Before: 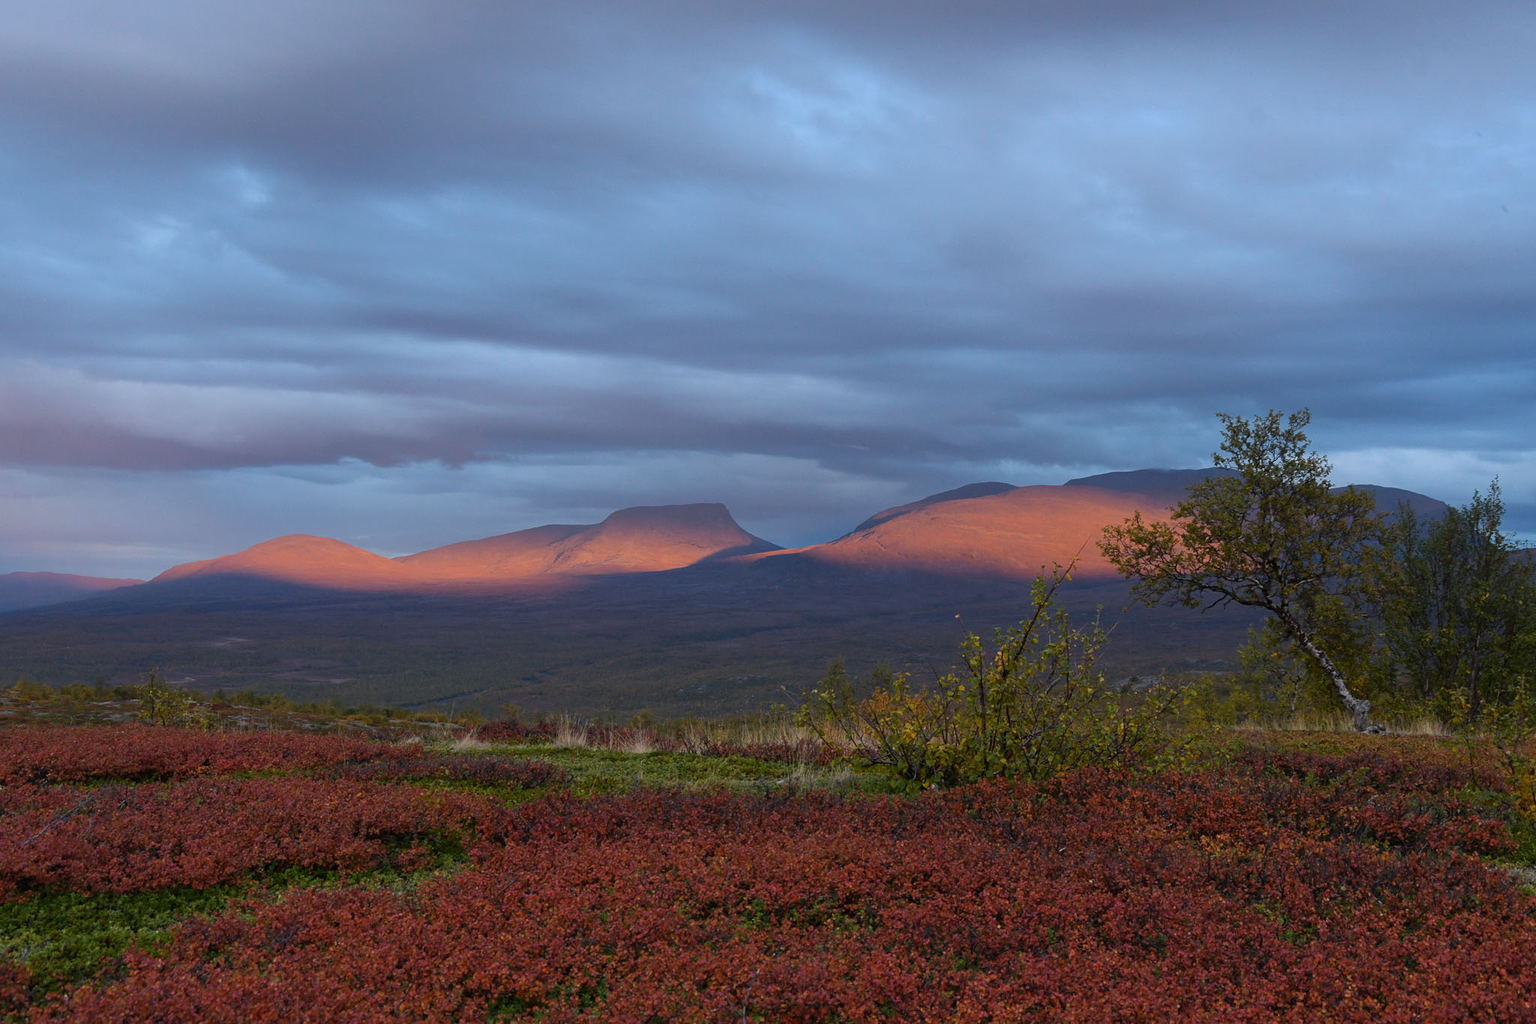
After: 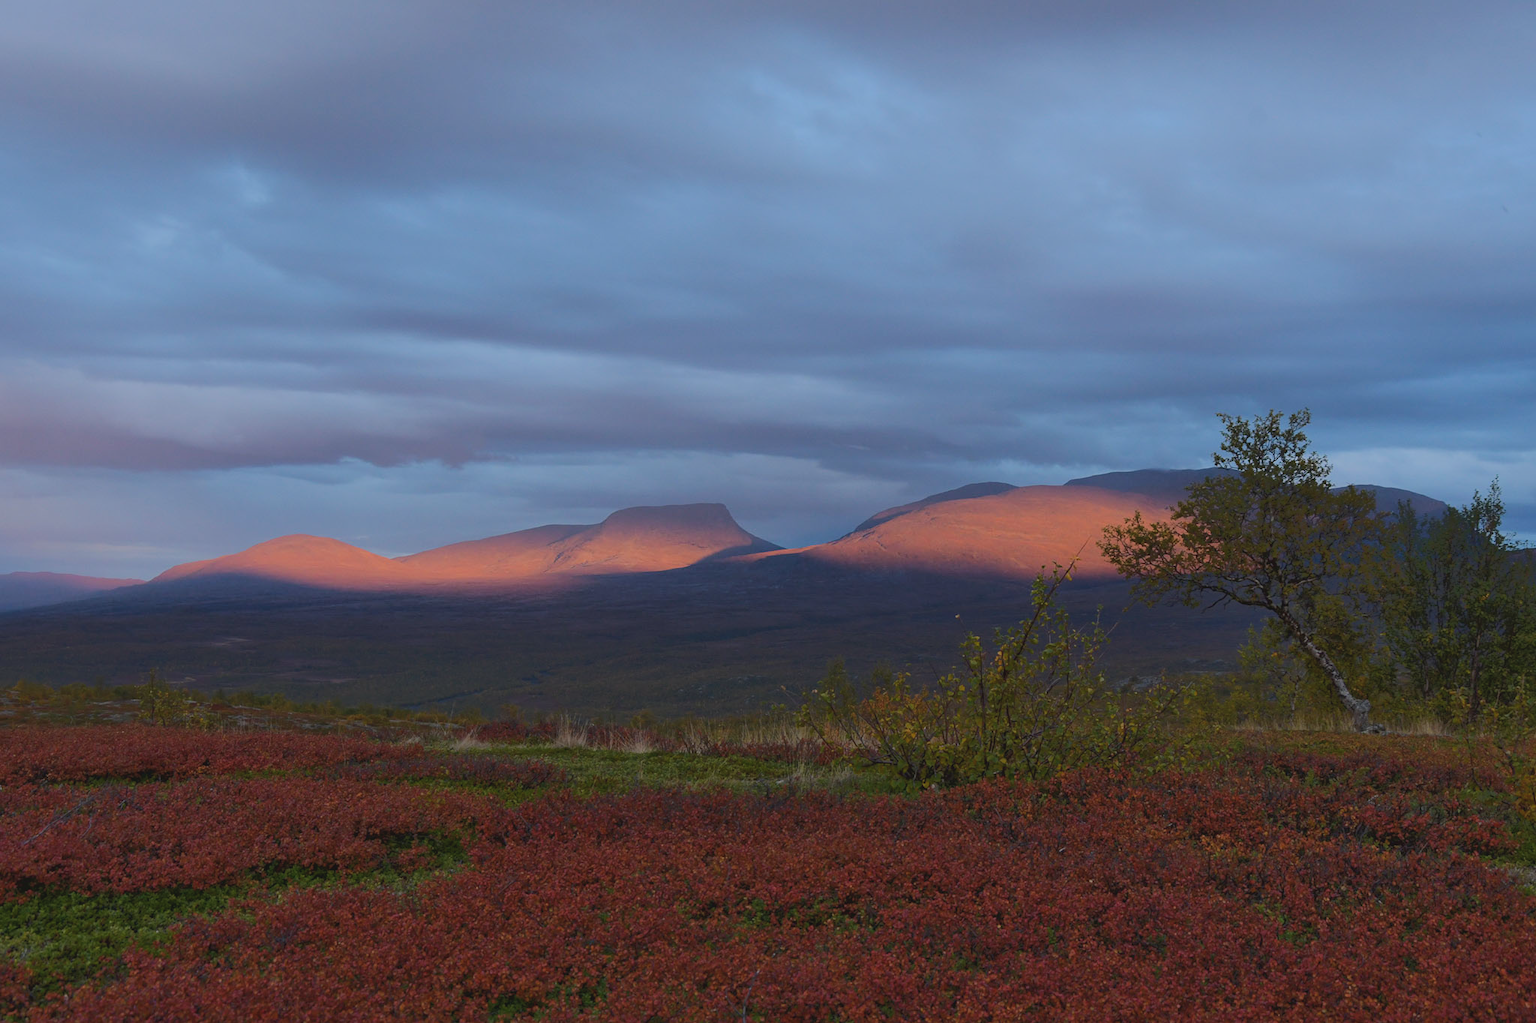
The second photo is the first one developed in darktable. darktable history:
sigmoid: contrast 1.12, target black 0.582, color processing RGB ratio
tone equalizer: -6 EV -0.17 EV, -3 EV -1.03 EV
